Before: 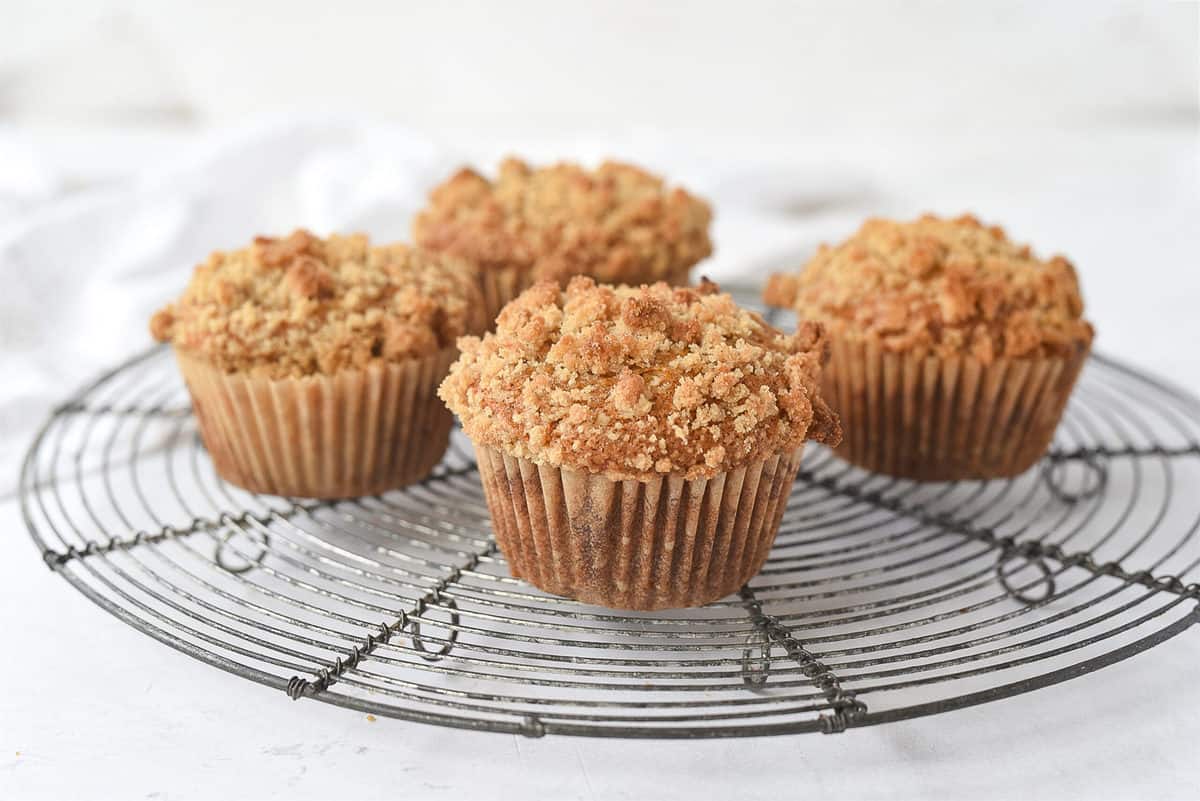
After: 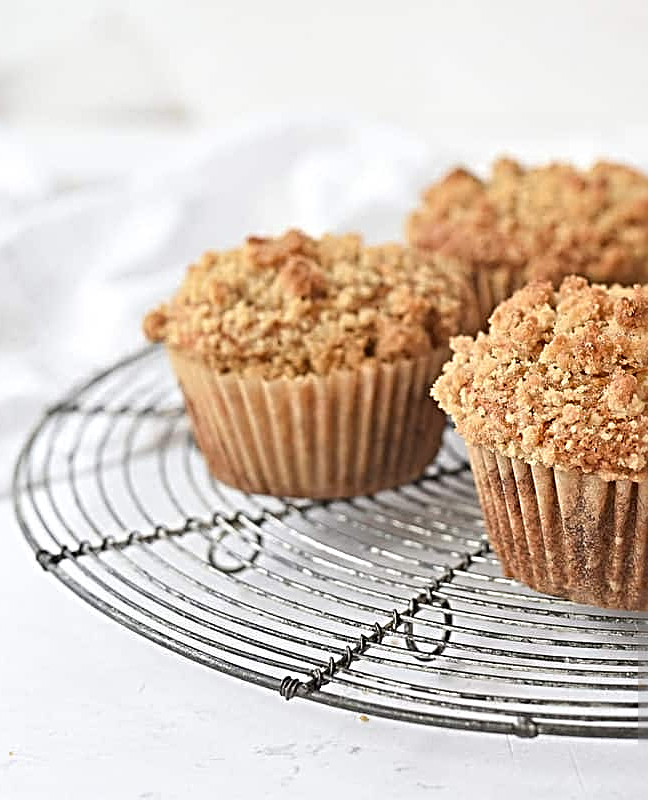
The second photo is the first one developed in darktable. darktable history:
crop: left 0.613%, right 45.325%, bottom 0.083%
sharpen: radius 3.72, amount 0.929
